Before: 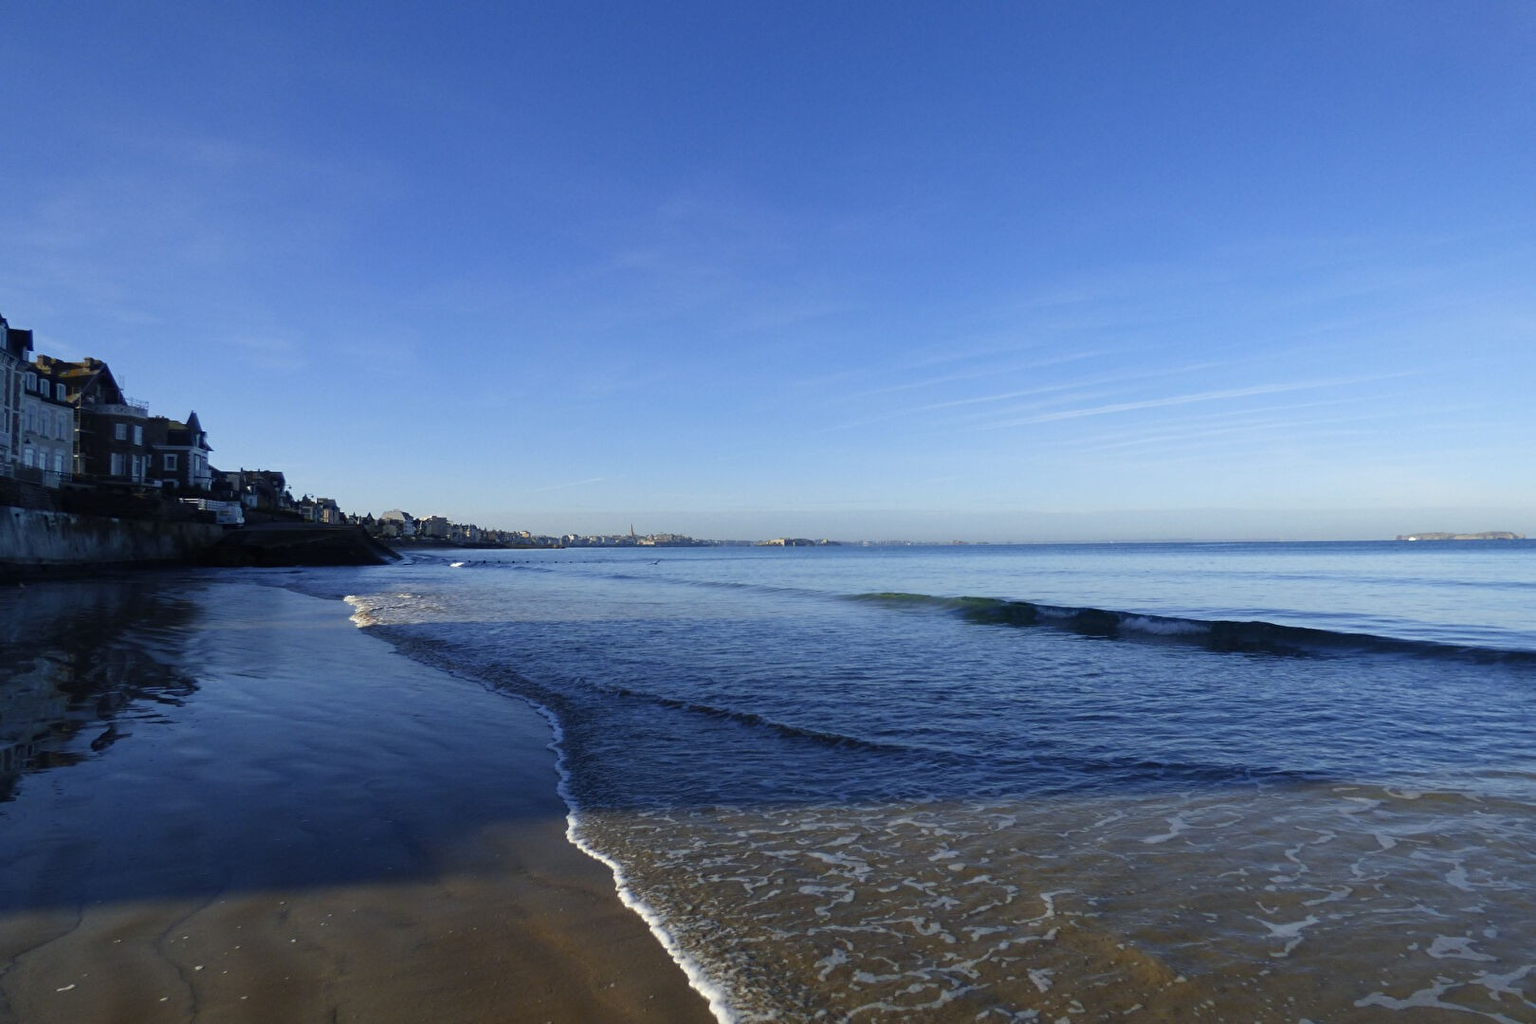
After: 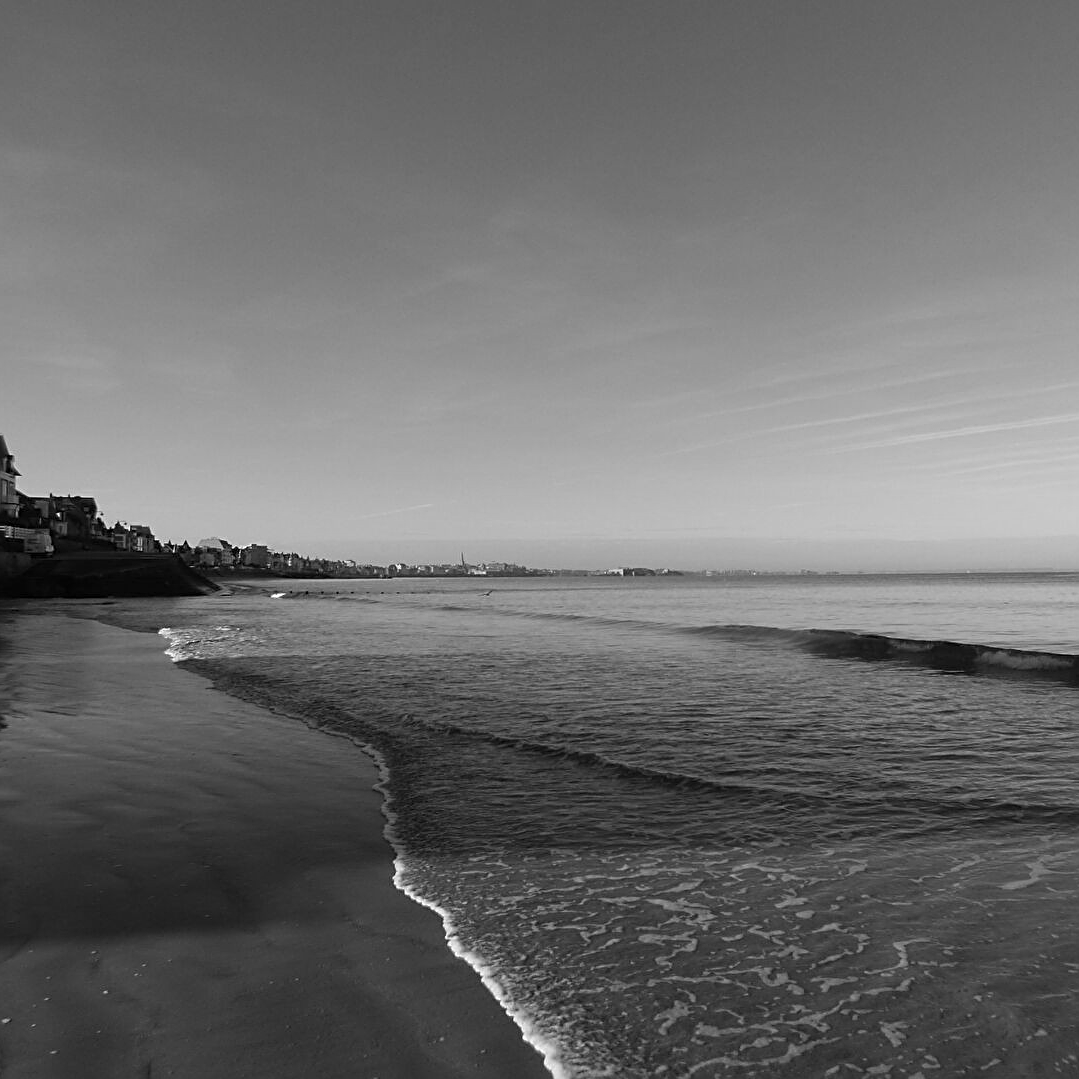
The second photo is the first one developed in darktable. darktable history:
crop and rotate: left 12.648%, right 20.685%
monochrome: a 14.95, b -89.96
sharpen: on, module defaults
